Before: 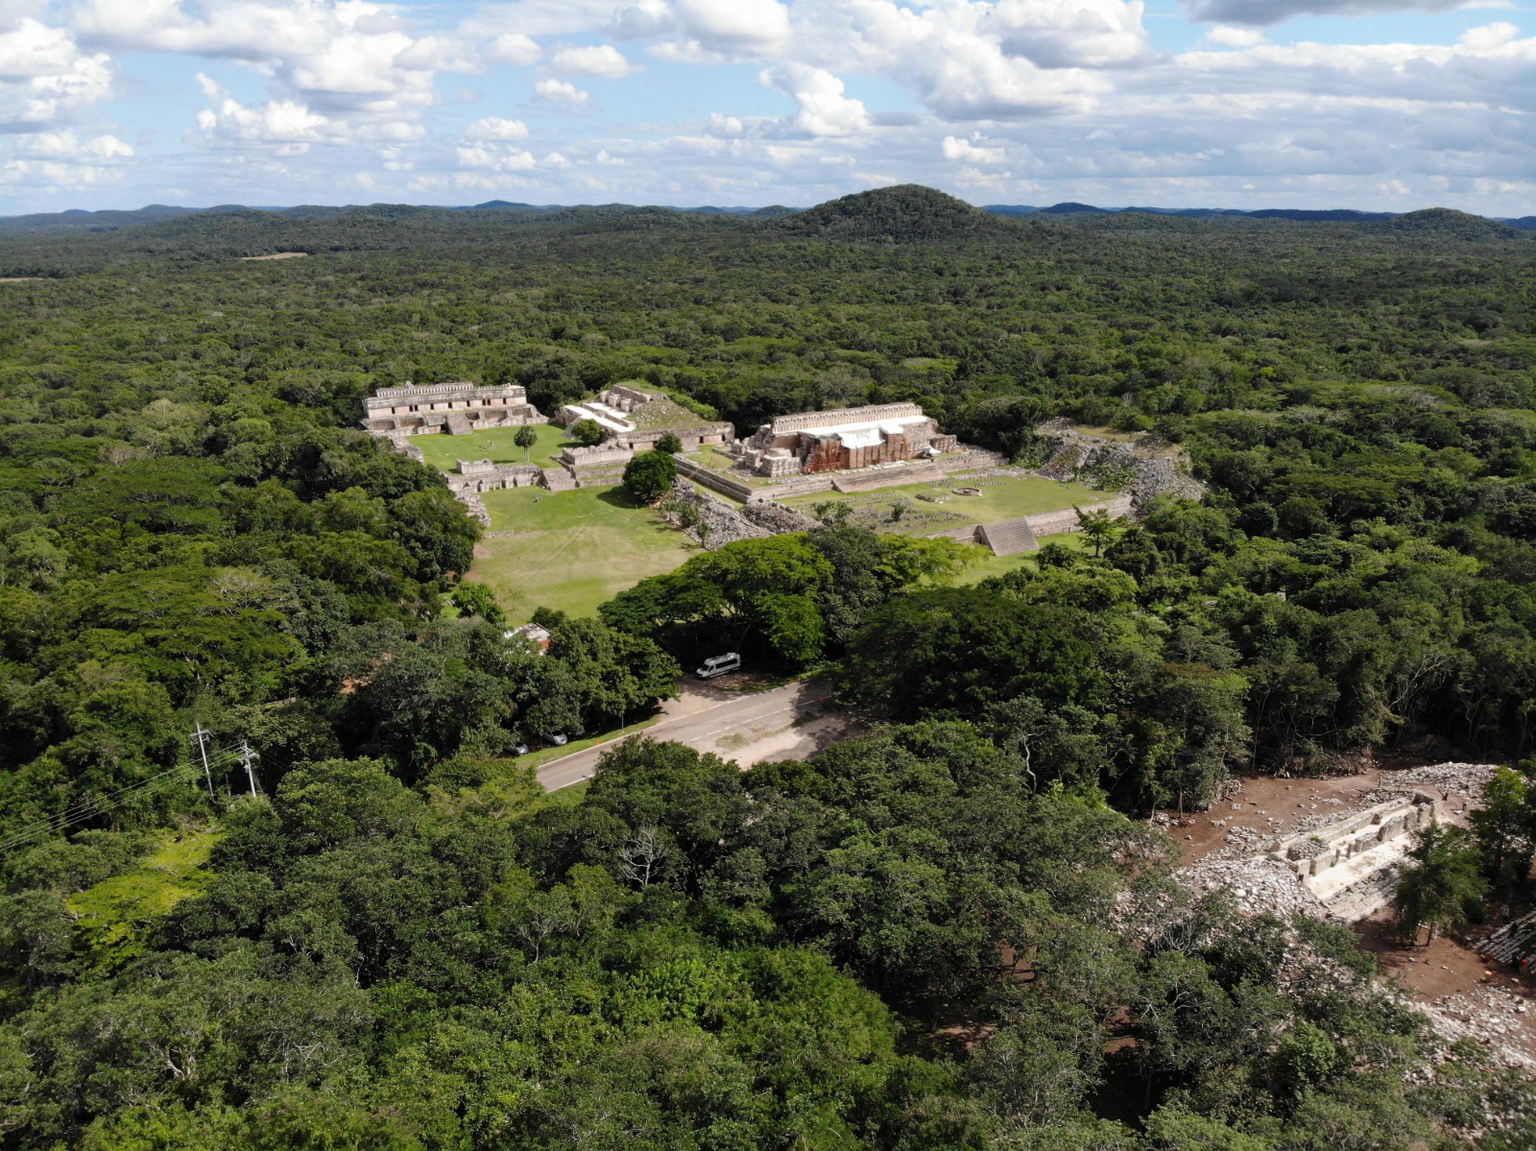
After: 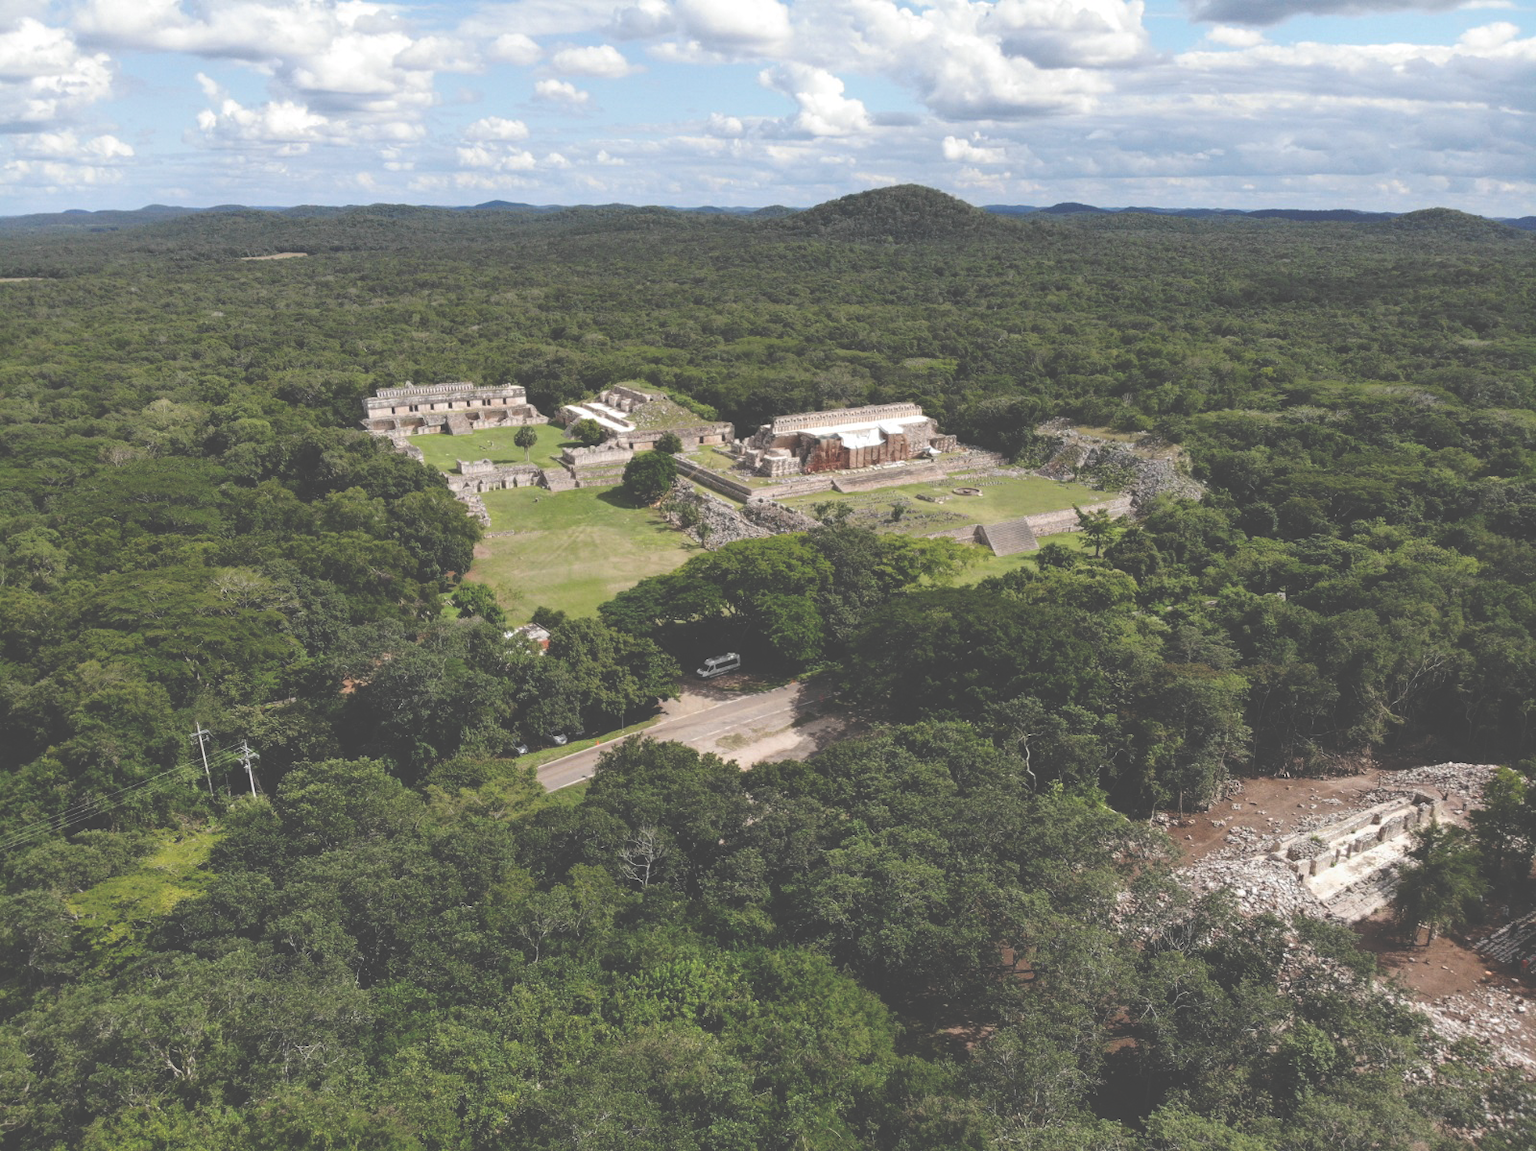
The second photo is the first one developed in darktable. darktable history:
local contrast: highlights 100%, shadows 100%, detail 120%, midtone range 0.2
exposure: black level correction -0.062, exposure -0.05 EV, compensate highlight preservation false
